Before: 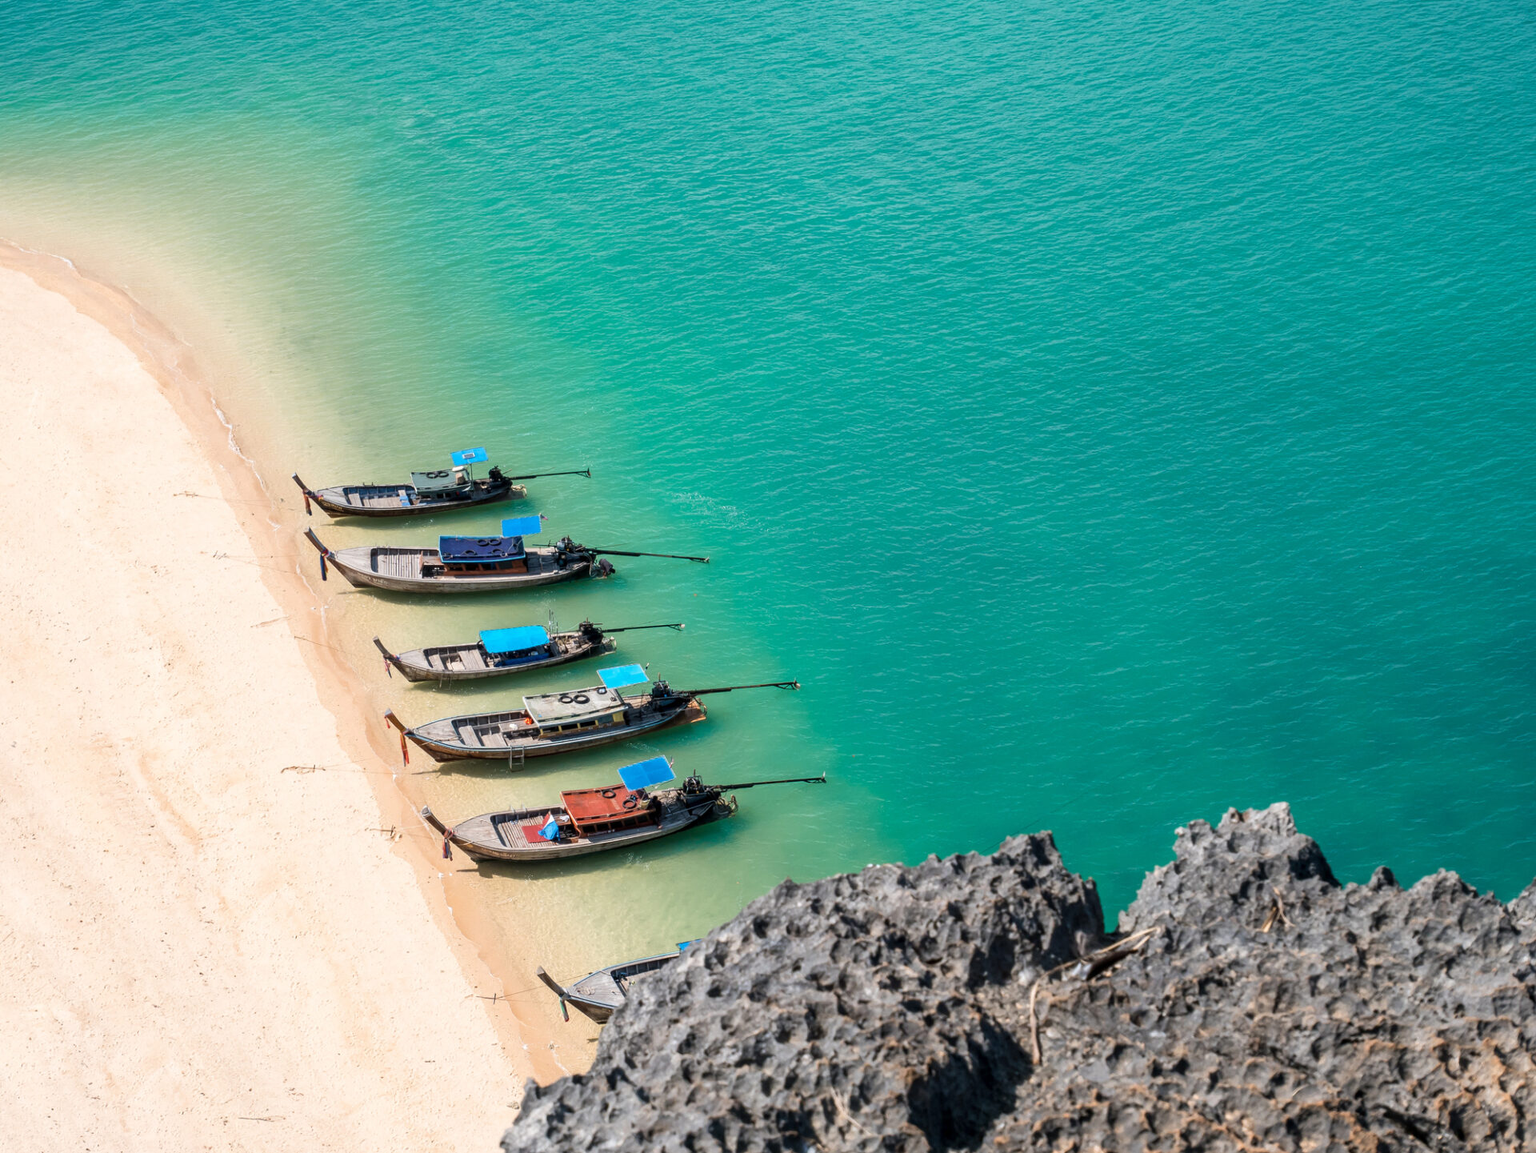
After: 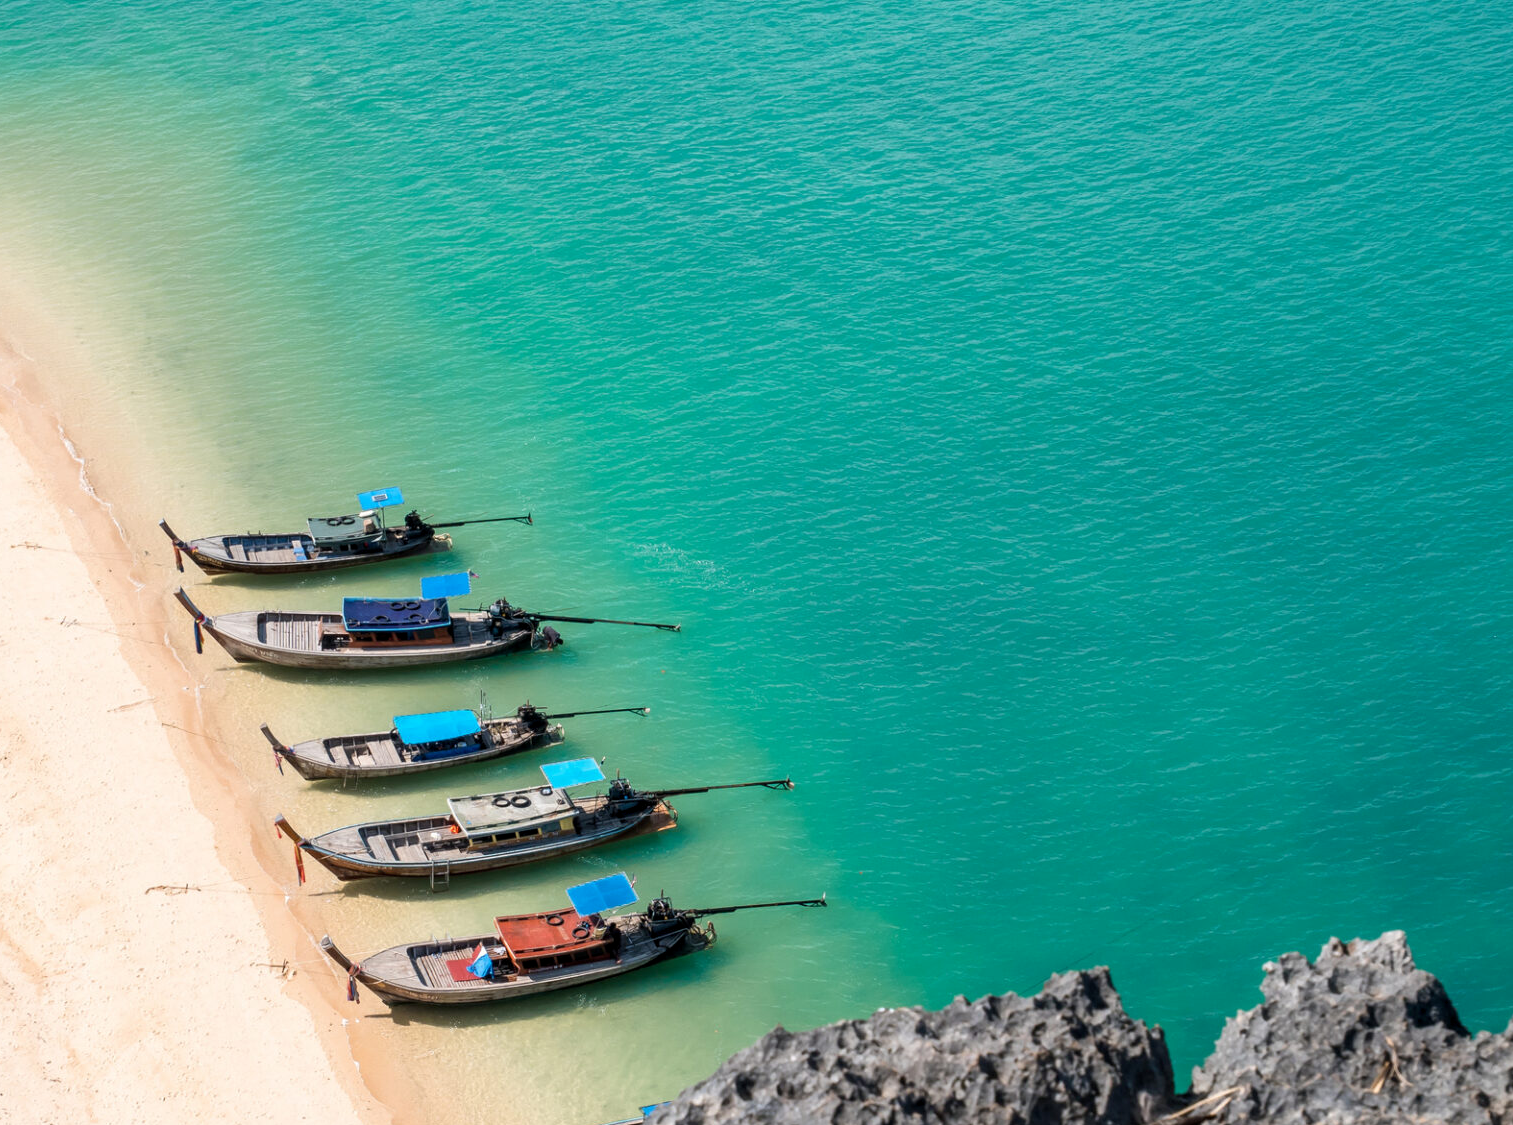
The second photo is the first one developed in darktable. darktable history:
crop and rotate: left 10.77%, top 5.1%, right 10.41%, bottom 16.76%
exposure: black level correction 0.001, compensate highlight preservation false
